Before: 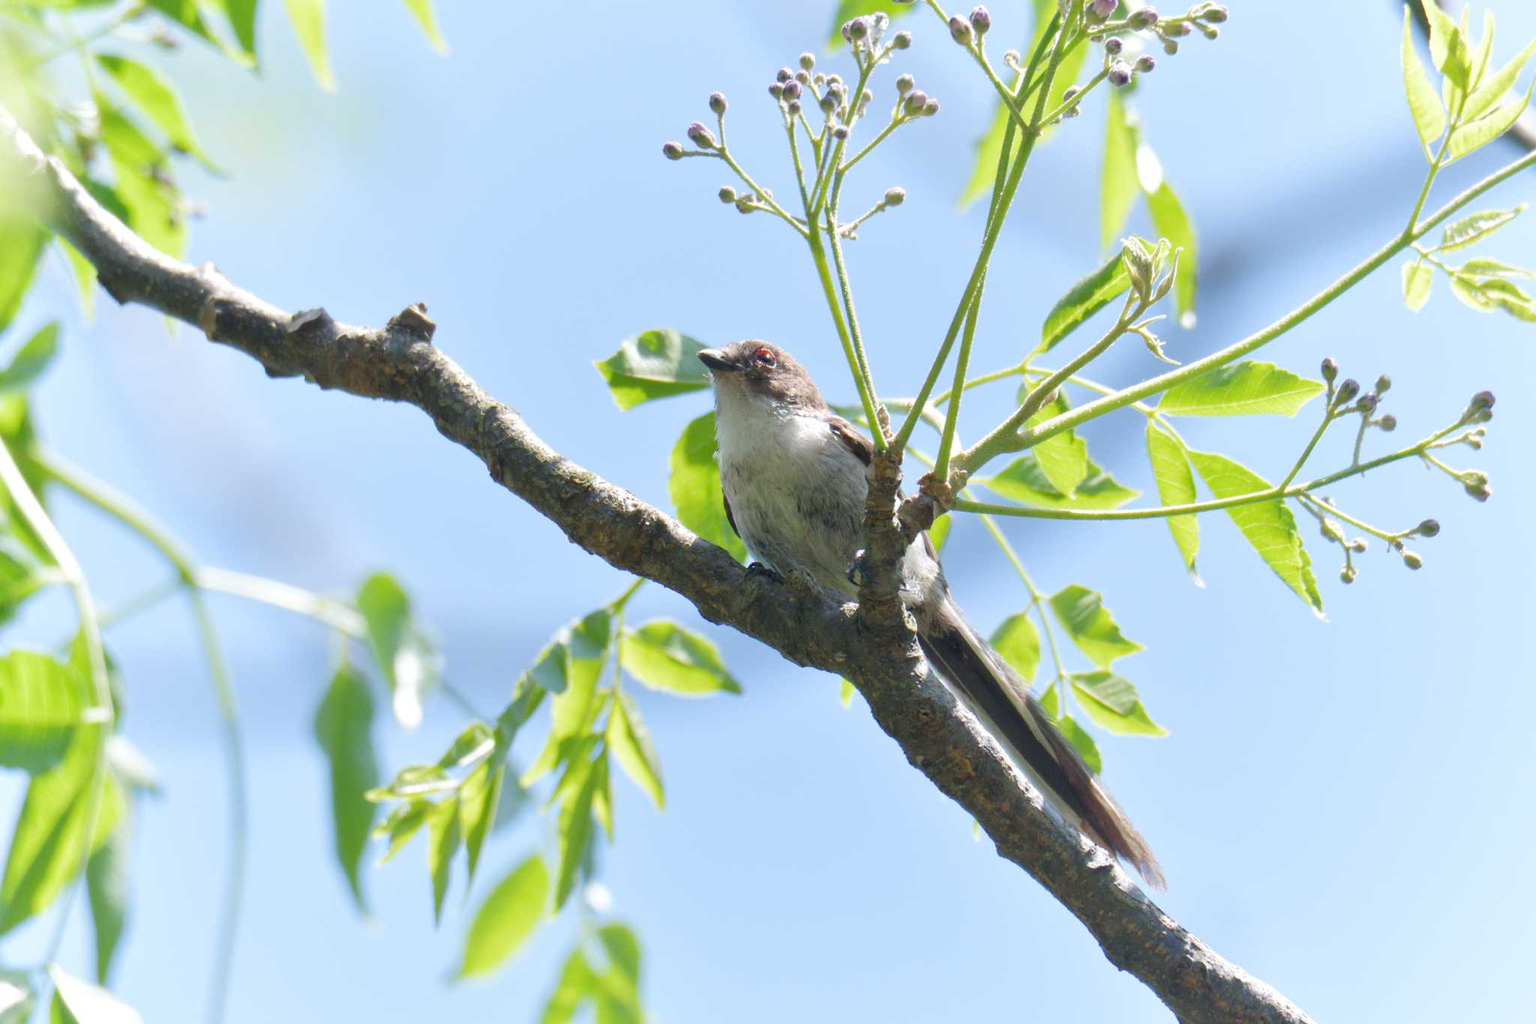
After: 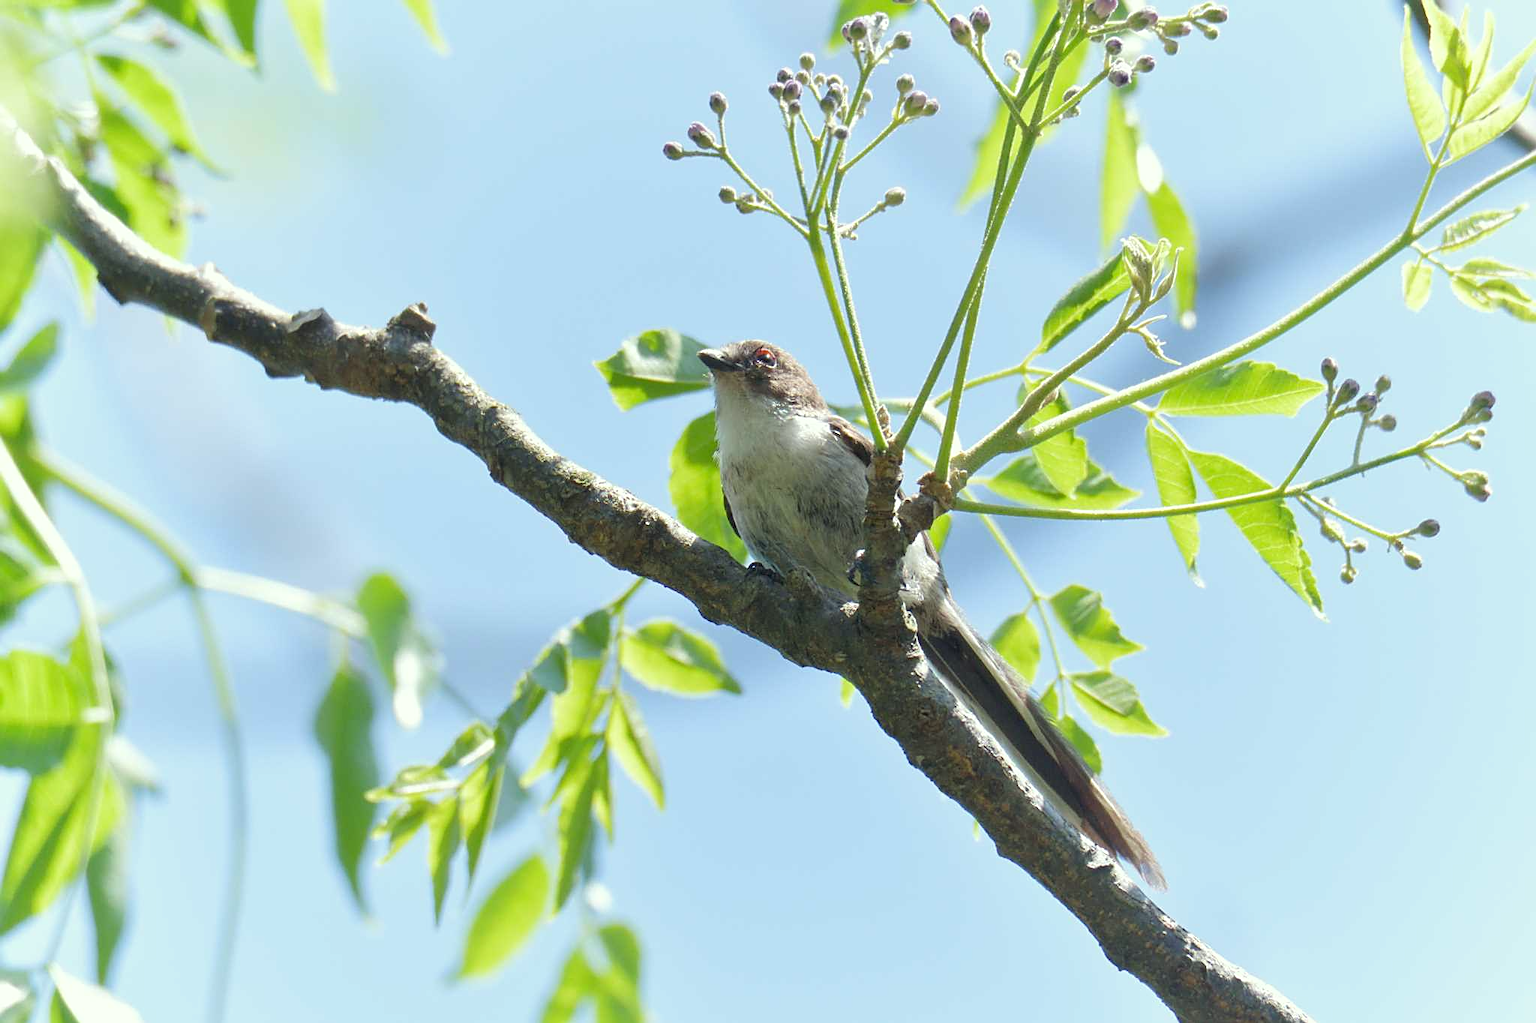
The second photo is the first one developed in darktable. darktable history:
sharpen: on, module defaults
color correction: highlights a* -4.73, highlights b* 5.06, saturation 0.97
